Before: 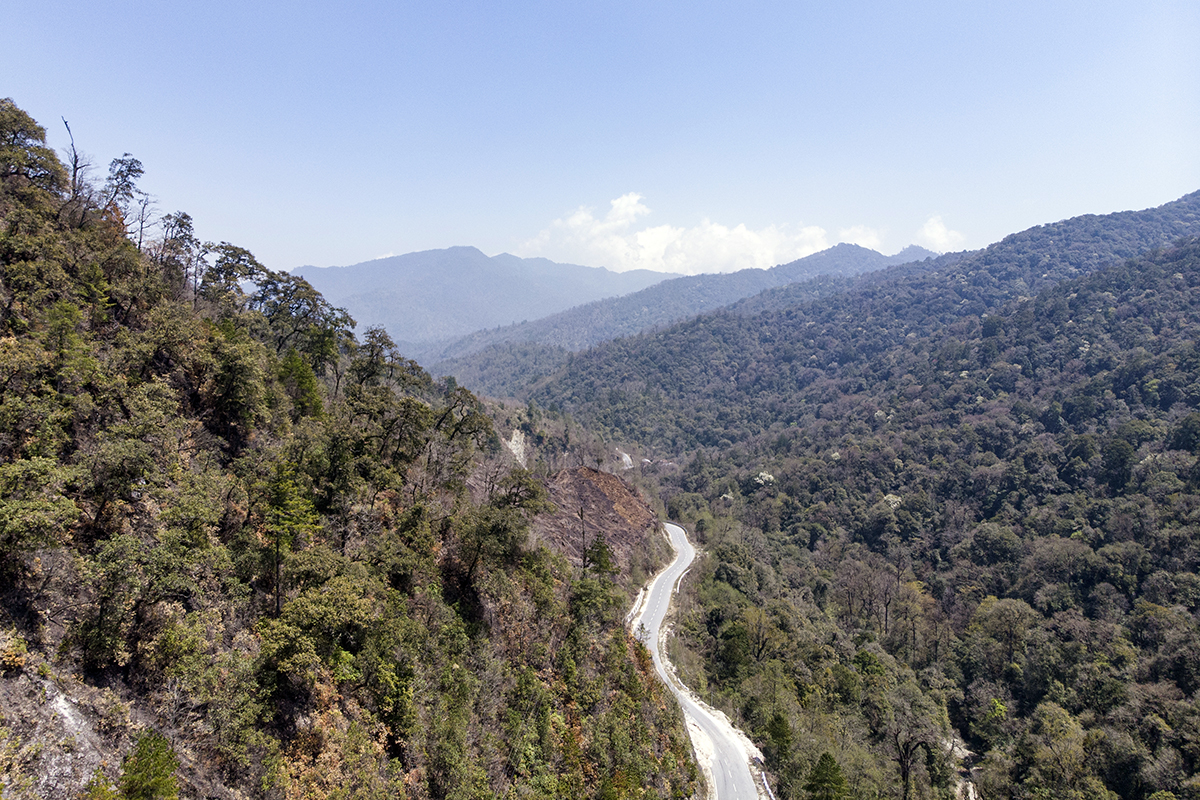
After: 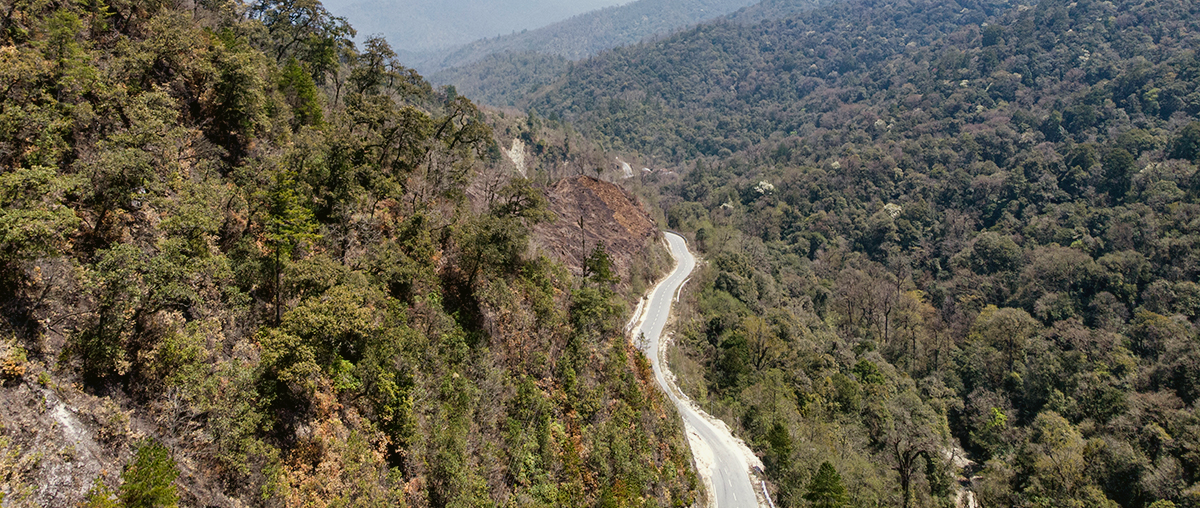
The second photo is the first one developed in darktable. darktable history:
color balance: mode lift, gamma, gain (sRGB), lift [1.04, 1, 1, 0.97], gamma [1.01, 1, 1, 0.97], gain [0.96, 1, 1, 0.97]
crop and rotate: top 36.435%
